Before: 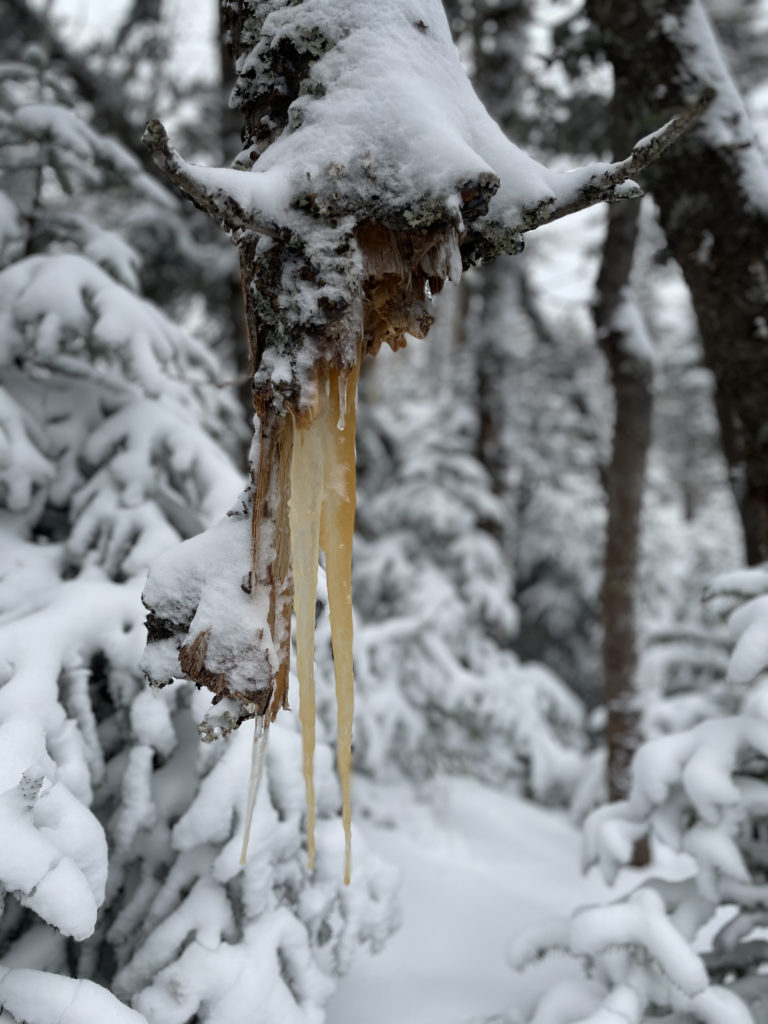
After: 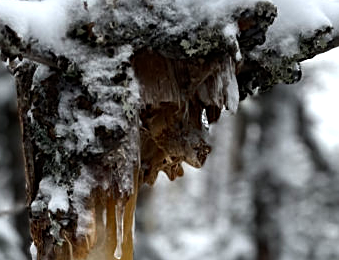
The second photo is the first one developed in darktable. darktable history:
tone equalizer: -8 EV -0.749 EV, -7 EV -0.669 EV, -6 EV -0.631 EV, -5 EV -0.366 EV, -3 EV 0.379 EV, -2 EV 0.6 EV, -1 EV 0.7 EV, +0 EV 0.728 EV, edges refinement/feathering 500, mask exposure compensation -1.57 EV, preserve details no
crop: left 29.055%, top 16.794%, right 26.788%, bottom 57.792%
sharpen: on, module defaults
